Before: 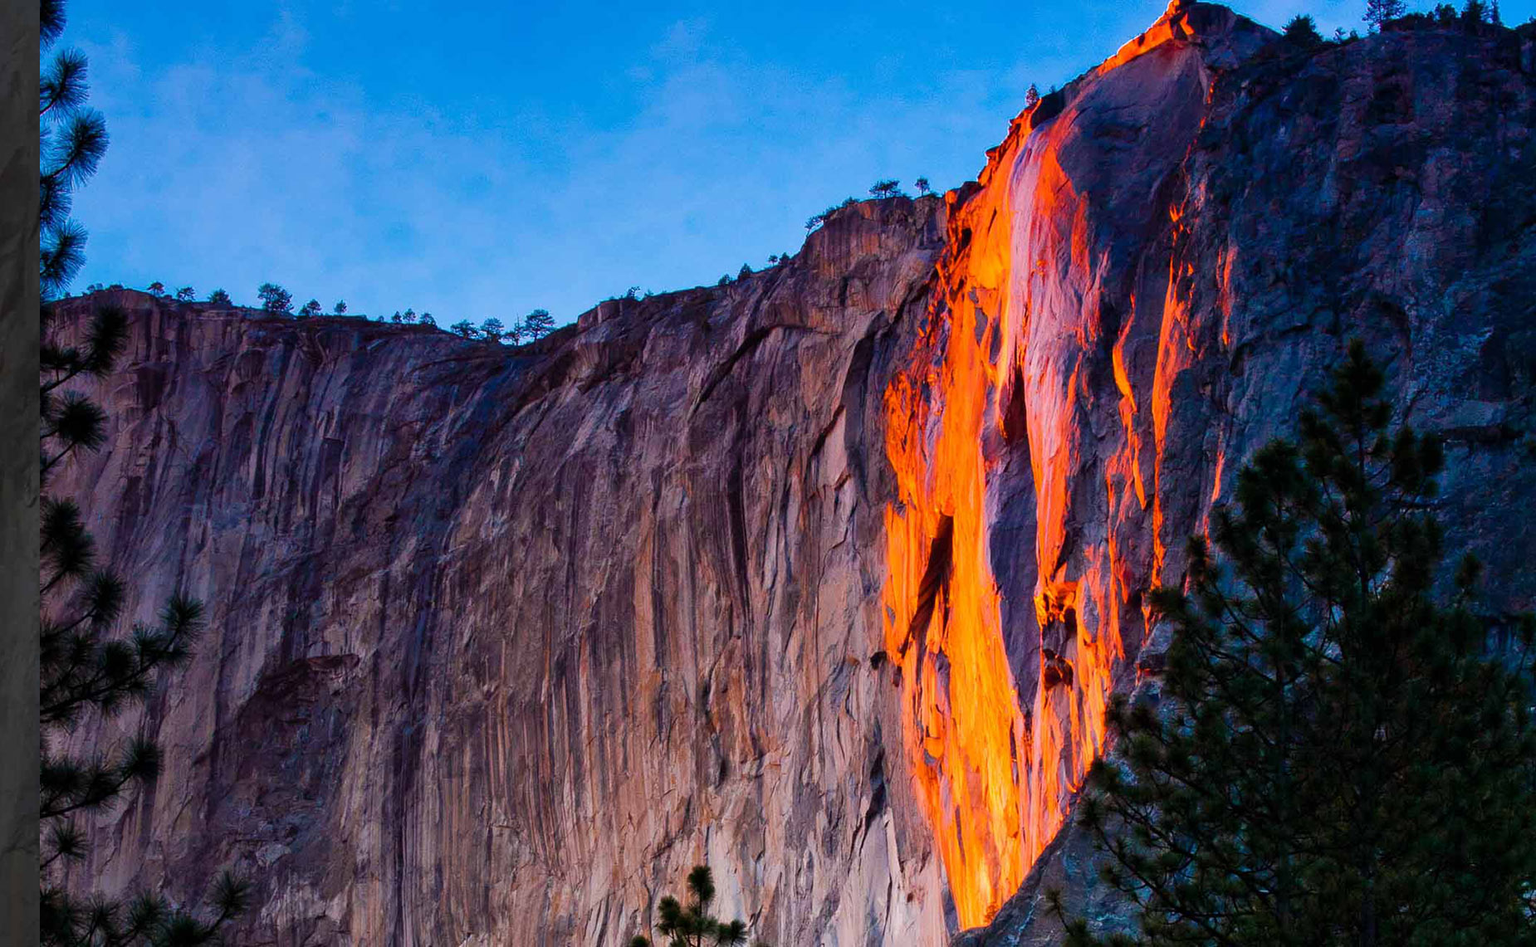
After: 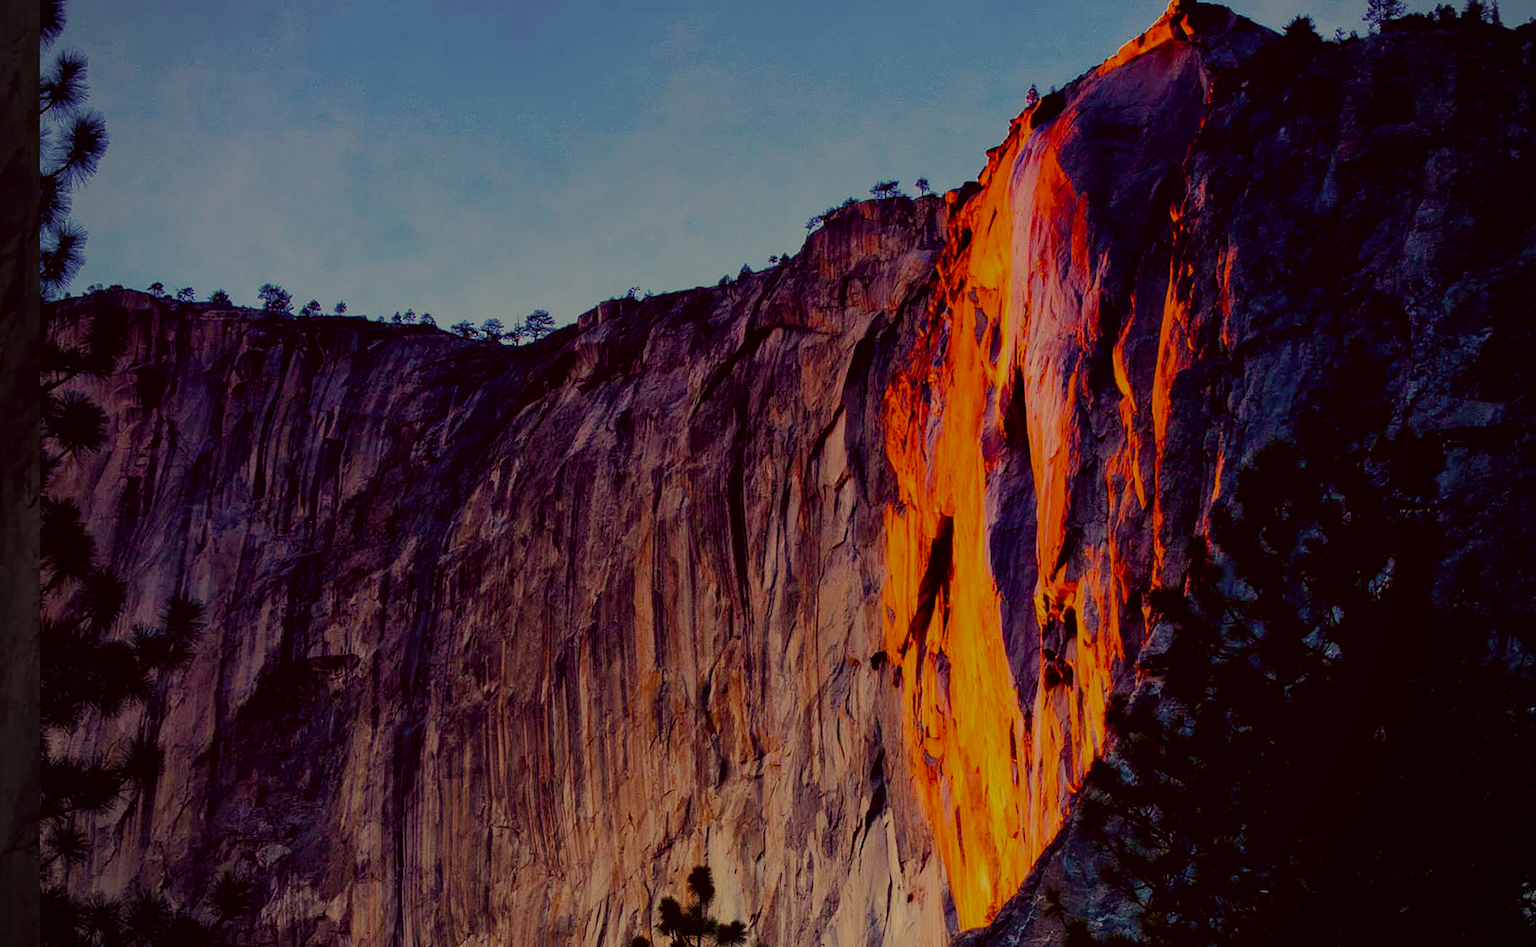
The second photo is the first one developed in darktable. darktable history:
vignetting: fall-off radius 60.92%
filmic rgb: middle gray luminance 30%, black relative exposure -9 EV, white relative exposure 7 EV, threshold 6 EV, target black luminance 0%, hardness 2.94, latitude 2.04%, contrast 0.963, highlights saturation mix 5%, shadows ↔ highlights balance 12.16%, add noise in highlights 0, preserve chrominance no, color science v3 (2019), use custom middle-gray values true, iterations of high-quality reconstruction 0, contrast in highlights soft, enable highlight reconstruction true
color correction: highlights a* -0.482, highlights b* 40, shadows a* 9.8, shadows b* -0.161
